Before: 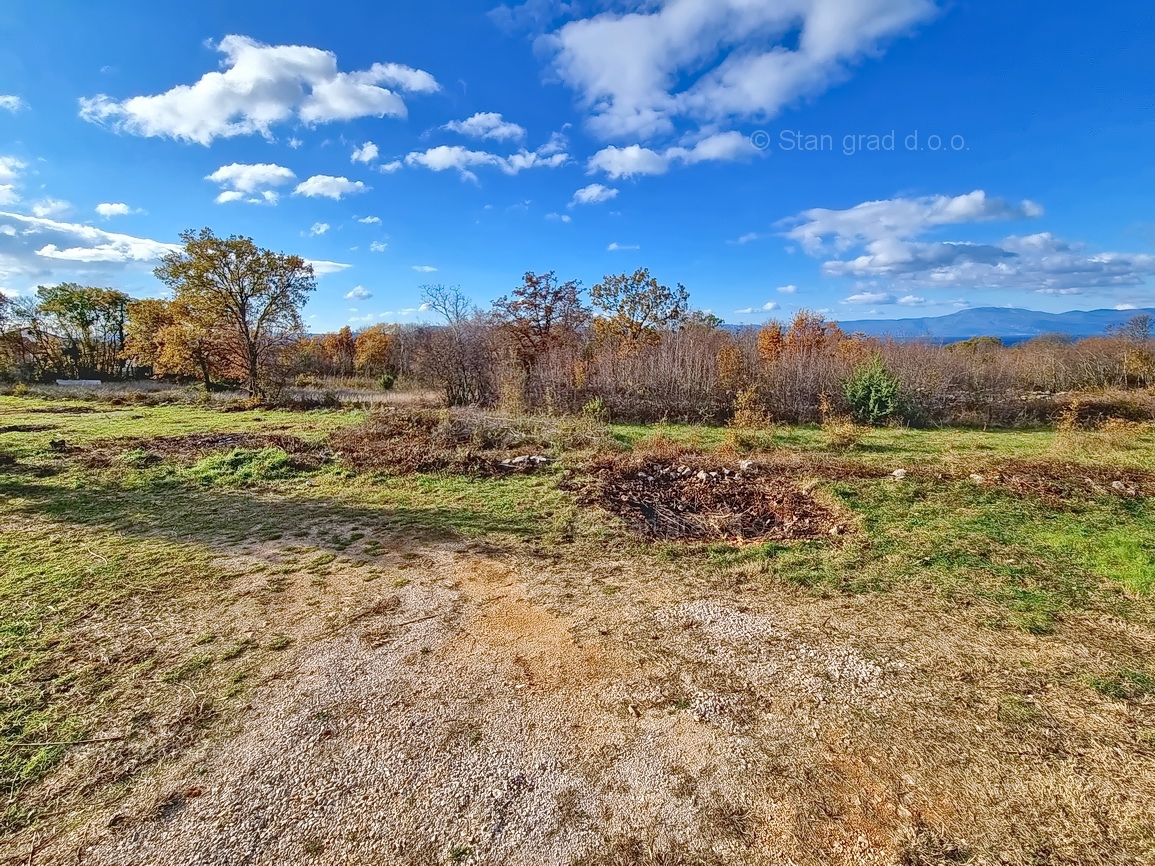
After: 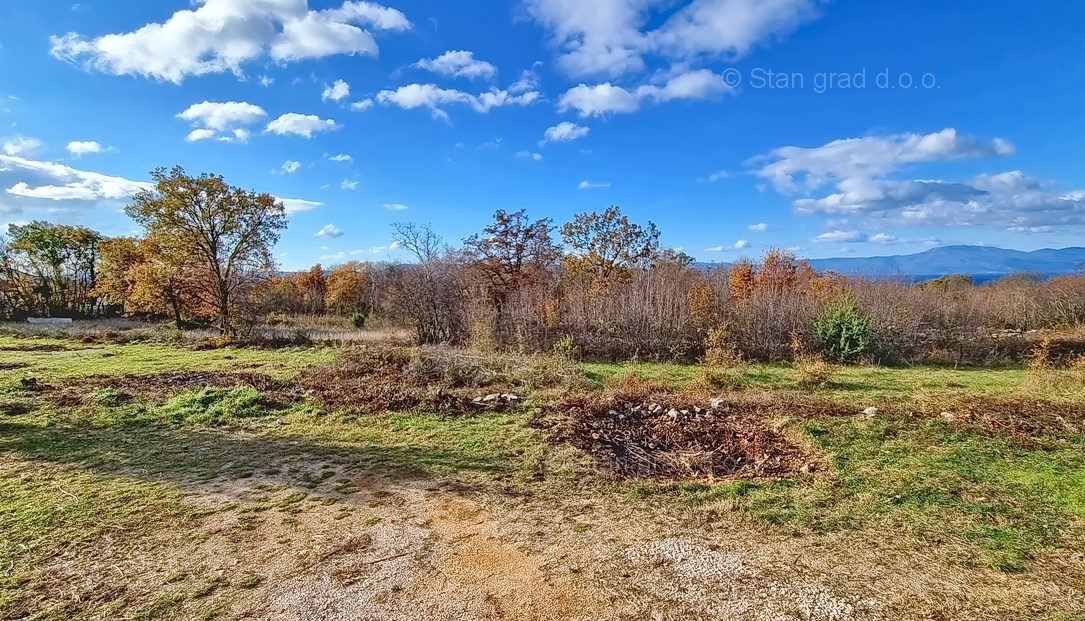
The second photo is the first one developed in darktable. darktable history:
crop: left 2.545%, top 7.195%, right 3.474%, bottom 20.118%
